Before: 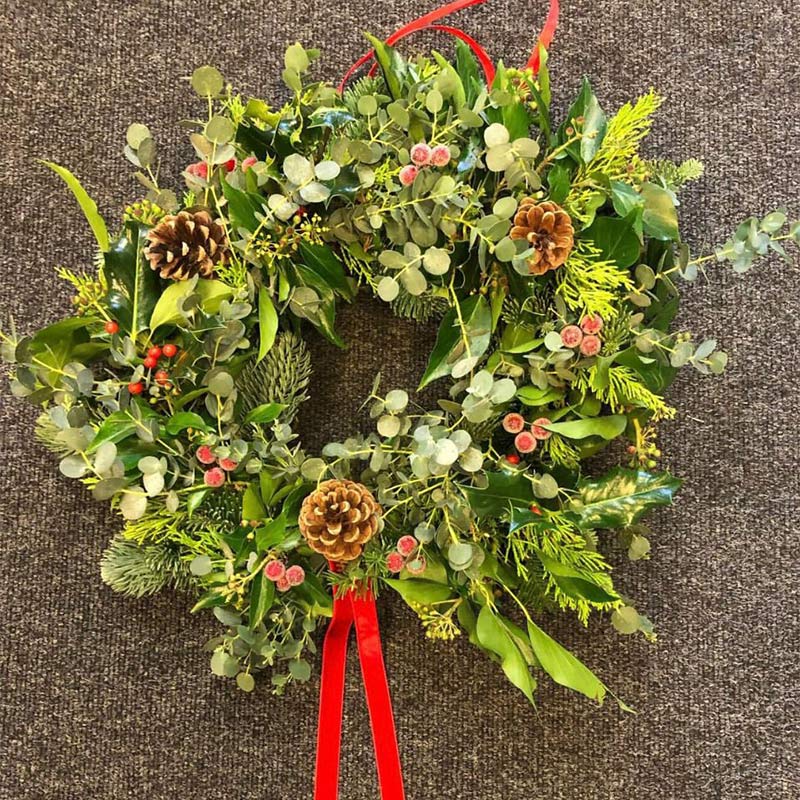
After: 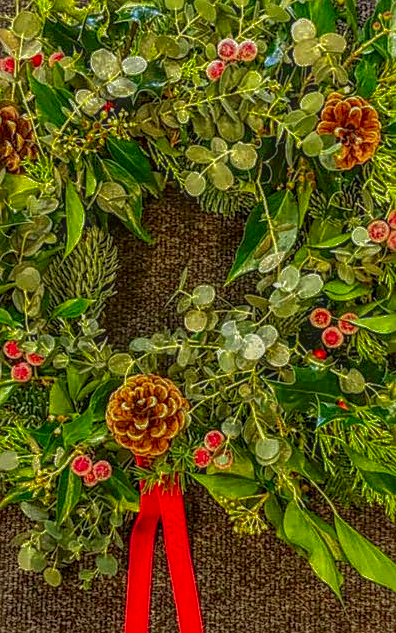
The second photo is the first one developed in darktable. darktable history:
contrast brightness saturation: brightness -0.252, saturation 0.204
crop and rotate: angle 0.01°, left 24.227%, top 13.142%, right 26.172%, bottom 7.603%
sharpen: on, module defaults
local contrast: highlights 3%, shadows 7%, detail 199%, midtone range 0.25
shadows and highlights: on, module defaults
